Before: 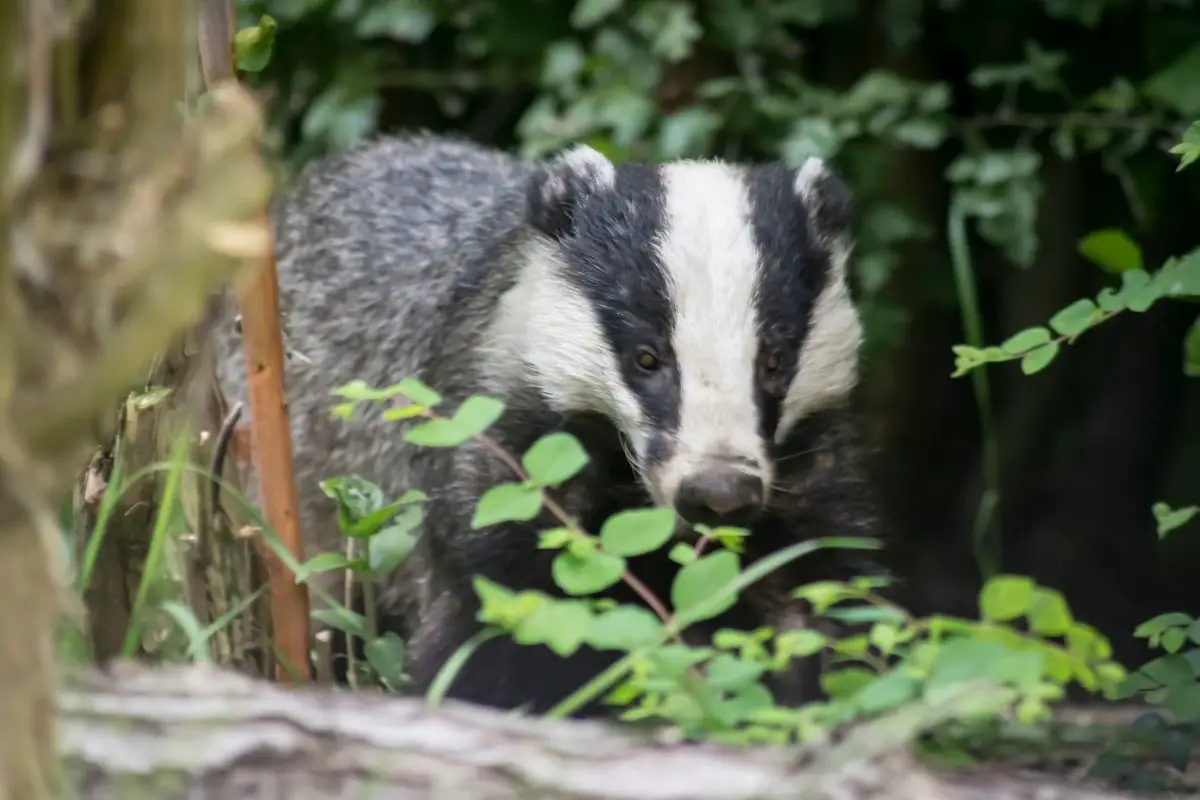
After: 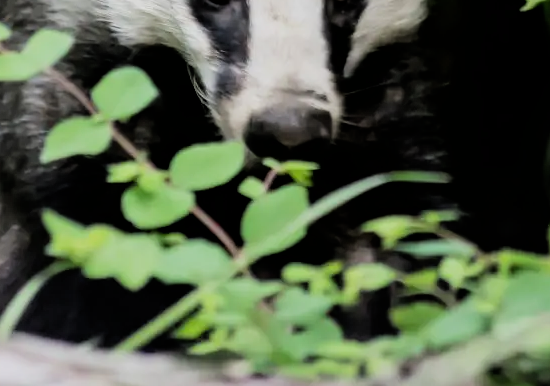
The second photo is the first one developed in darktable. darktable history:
filmic rgb: black relative exposure -5 EV, hardness 2.88, contrast 1.3
exposure: black level correction 0.005, exposure 0.001 EV, compensate highlight preservation false
crop: left 35.976%, top 45.819%, right 18.162%, bottom 5.807%
